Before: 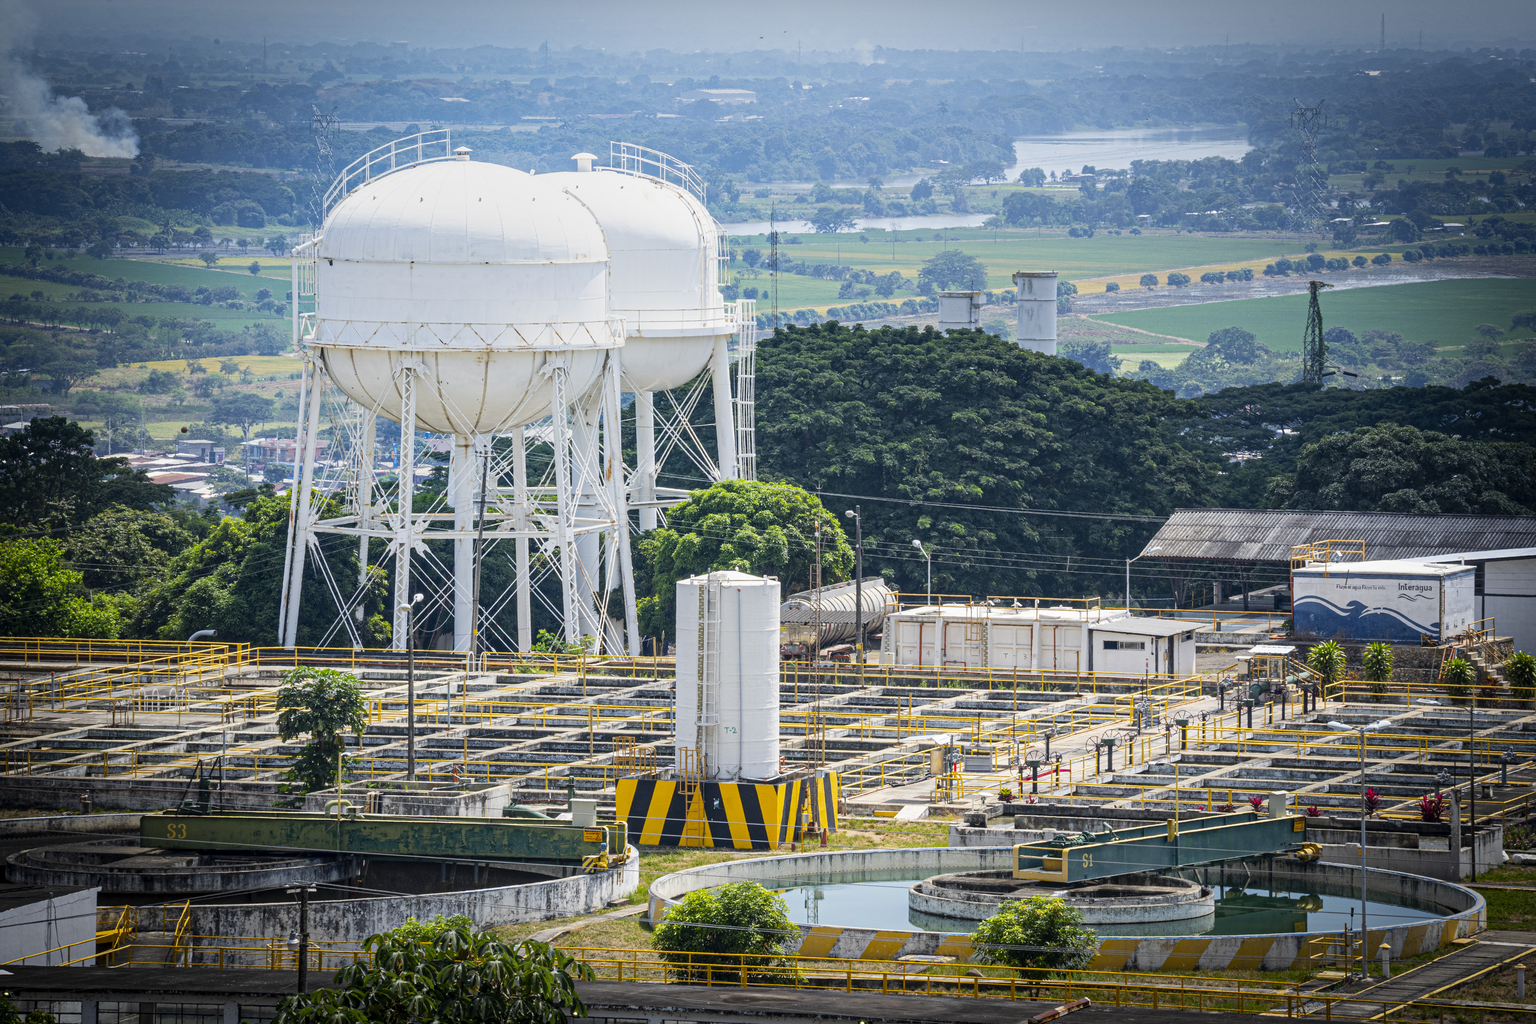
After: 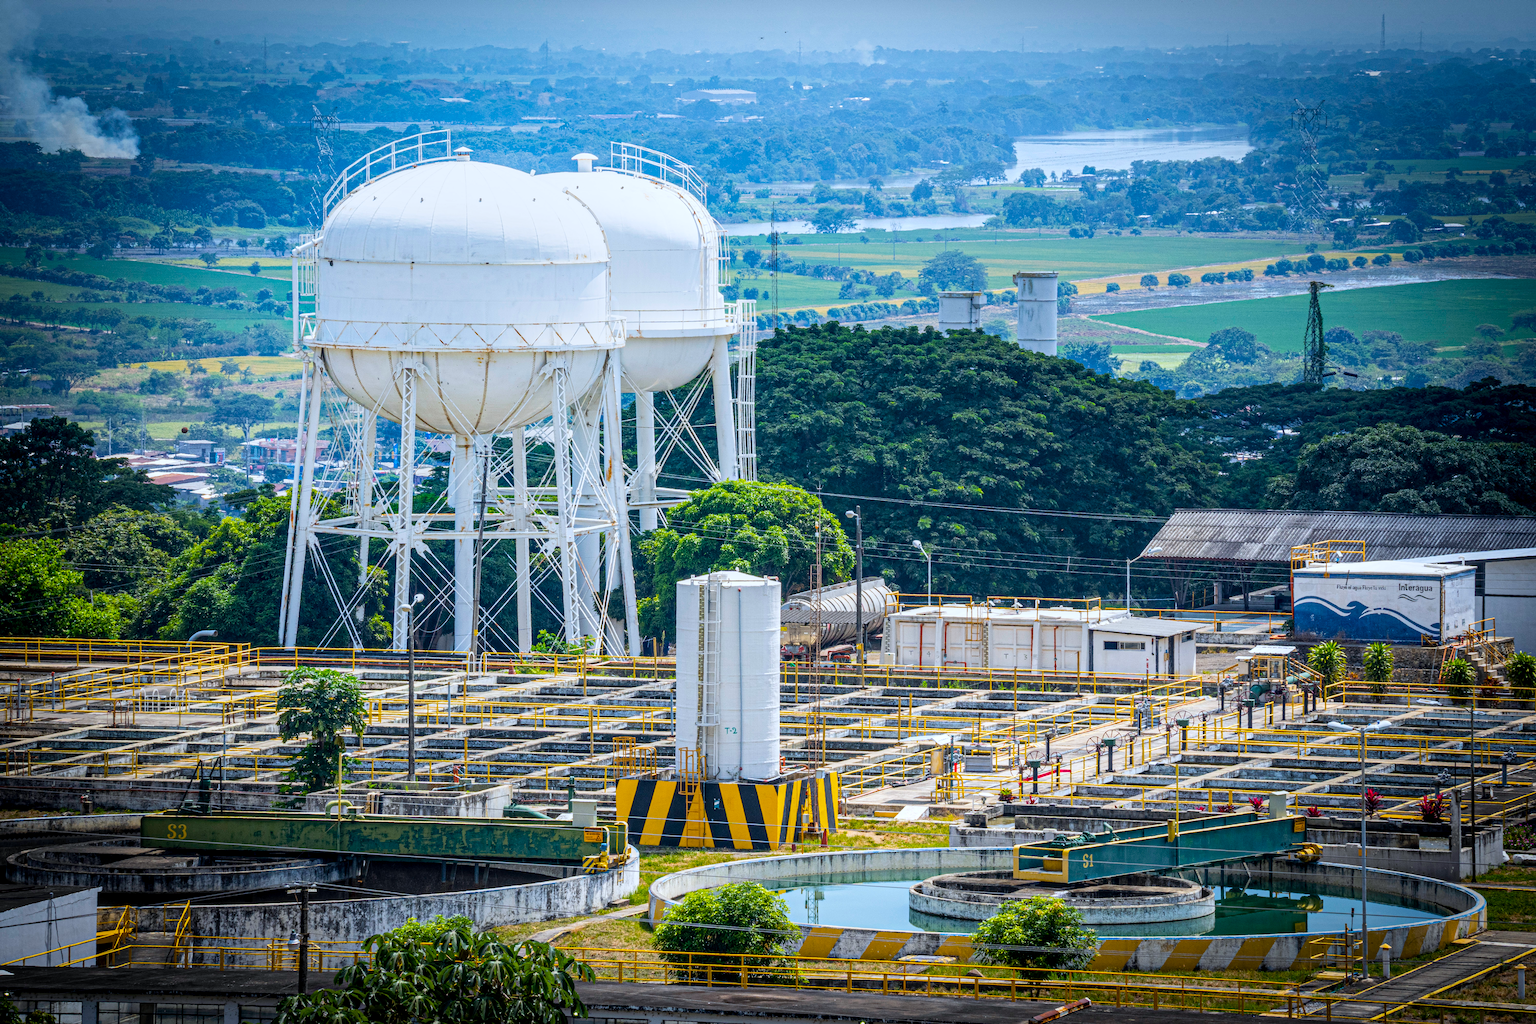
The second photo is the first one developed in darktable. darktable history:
color balance rgb: perceptual saturation grading › global saturation 30%, global vibrance 20%
white balance: red 0.974, blue 1.044
local contrast: on, module defaults
